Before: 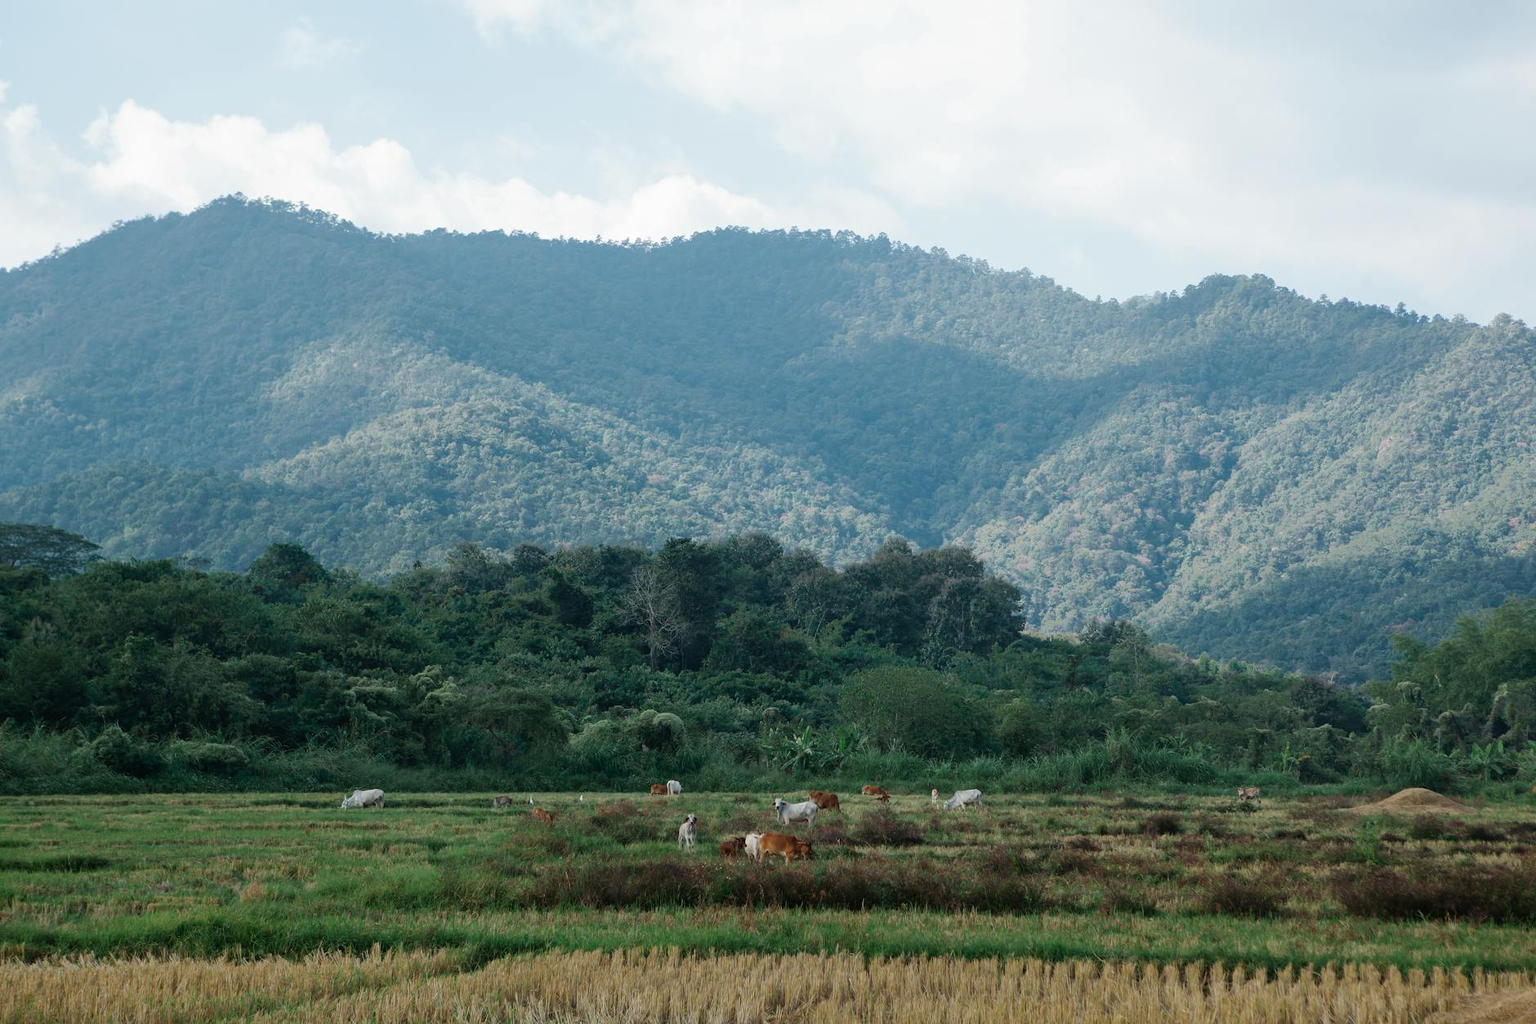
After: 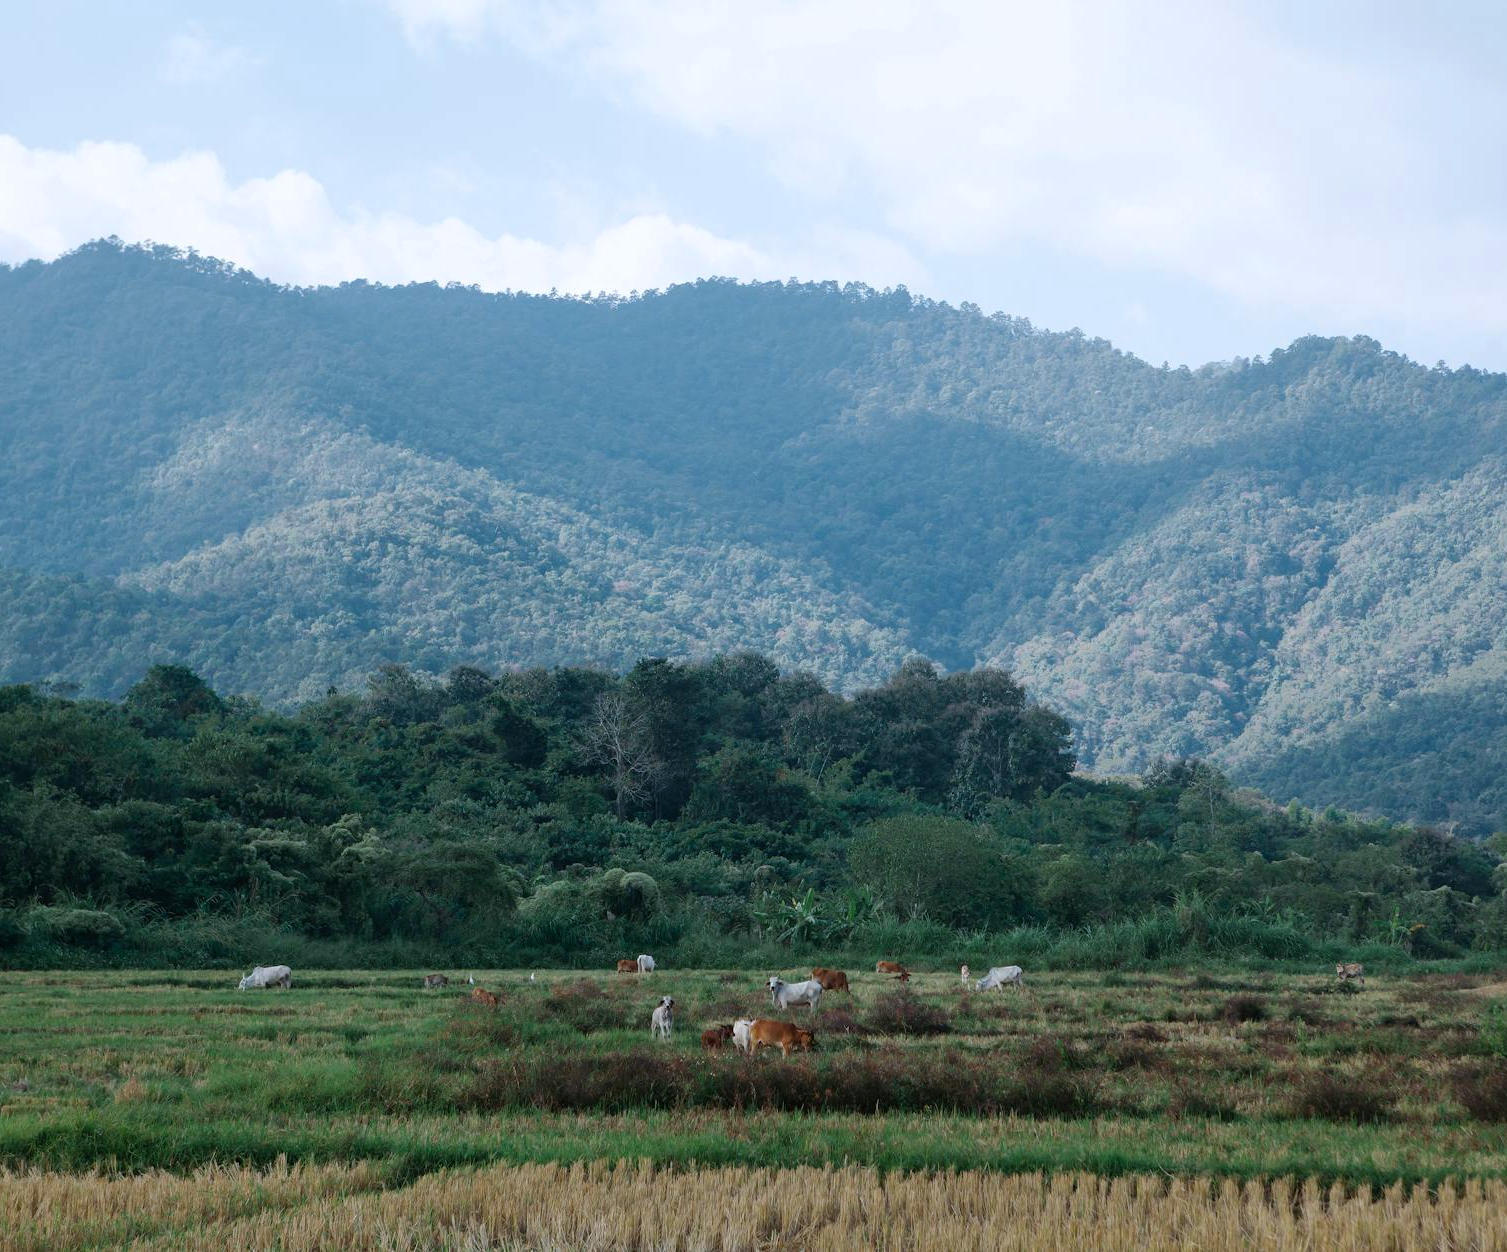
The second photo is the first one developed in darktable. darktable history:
color calibration: illuminant as shot in camera, x 0.358, y 0.373, temperature 4628.91 K
crop and rotate: left 9.552%, right 10.276%
